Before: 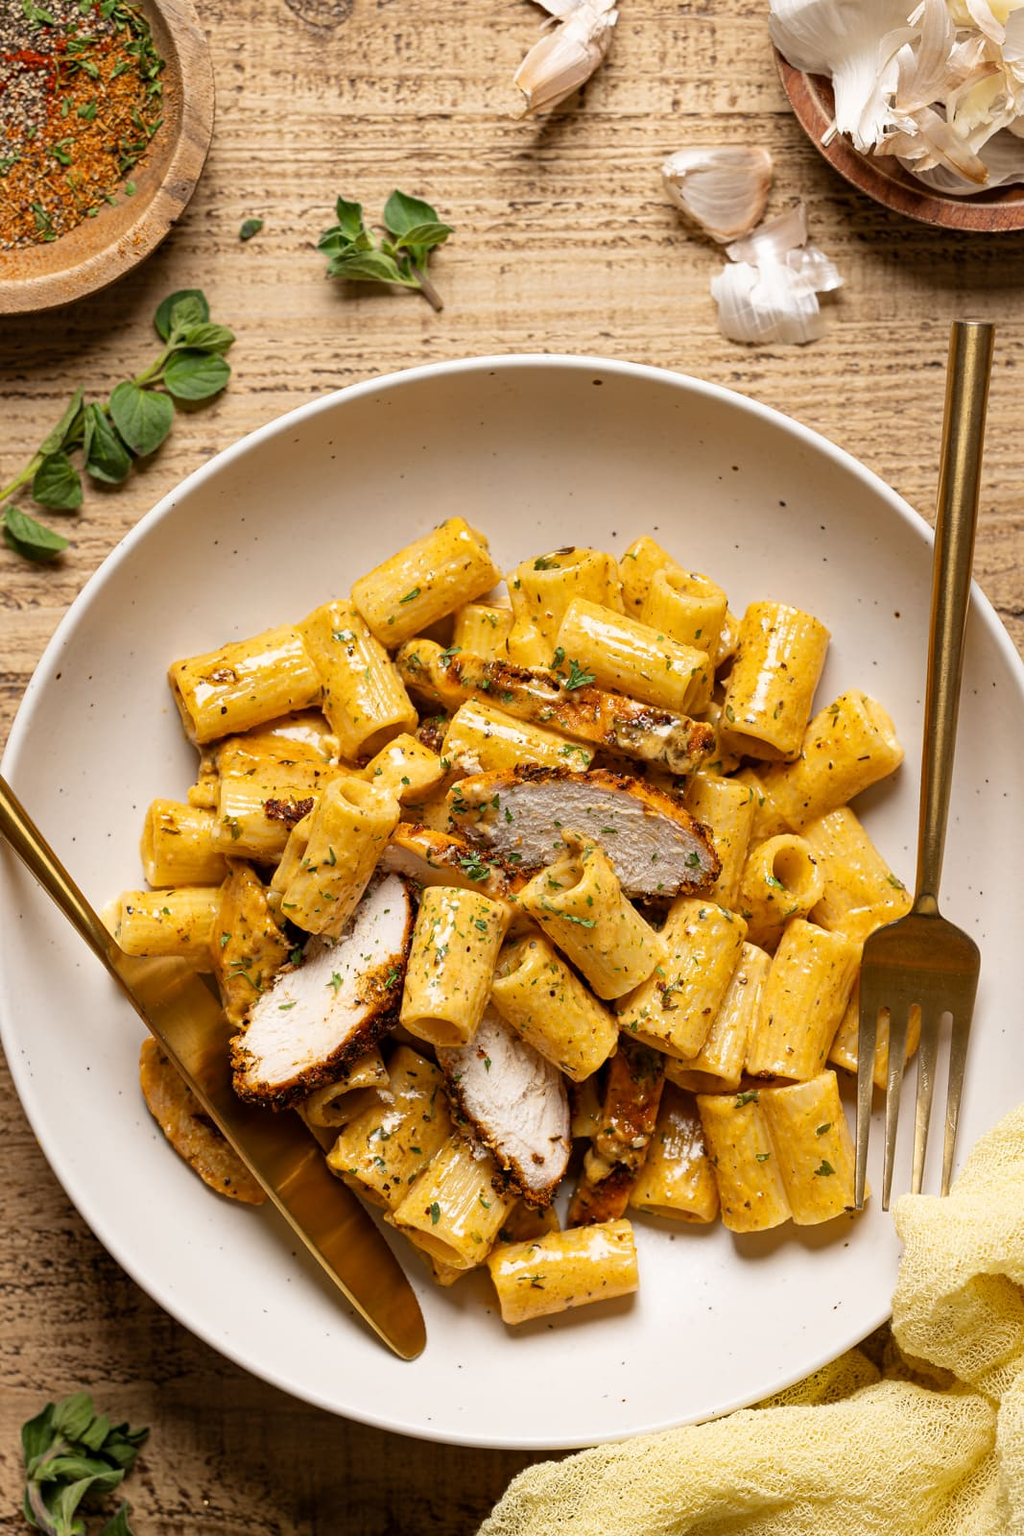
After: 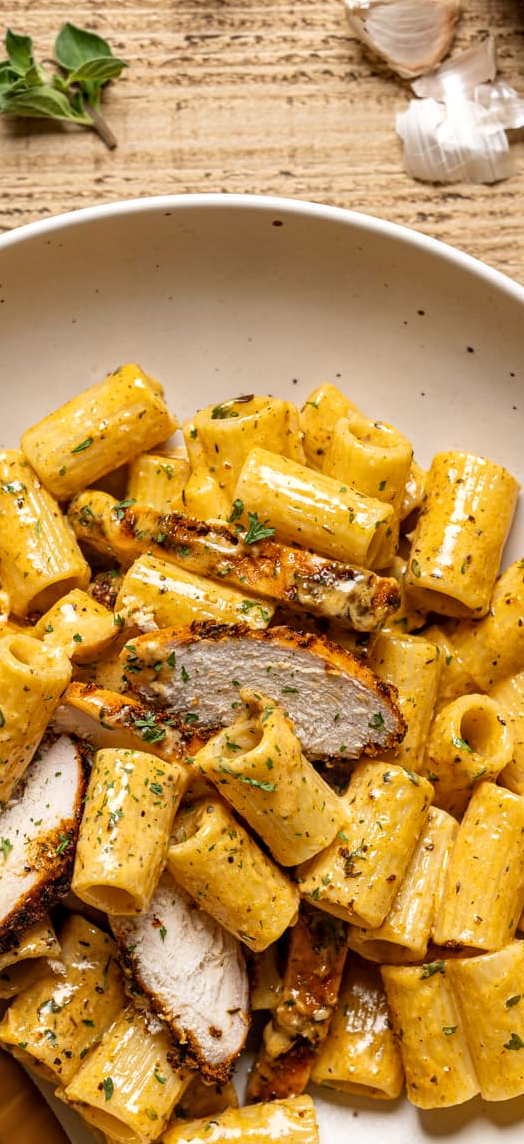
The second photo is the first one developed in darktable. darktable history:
crop: left 32.351%, top 10.974%, right 18.493%, bottom 17.521%
local contrast: on, module defaults
